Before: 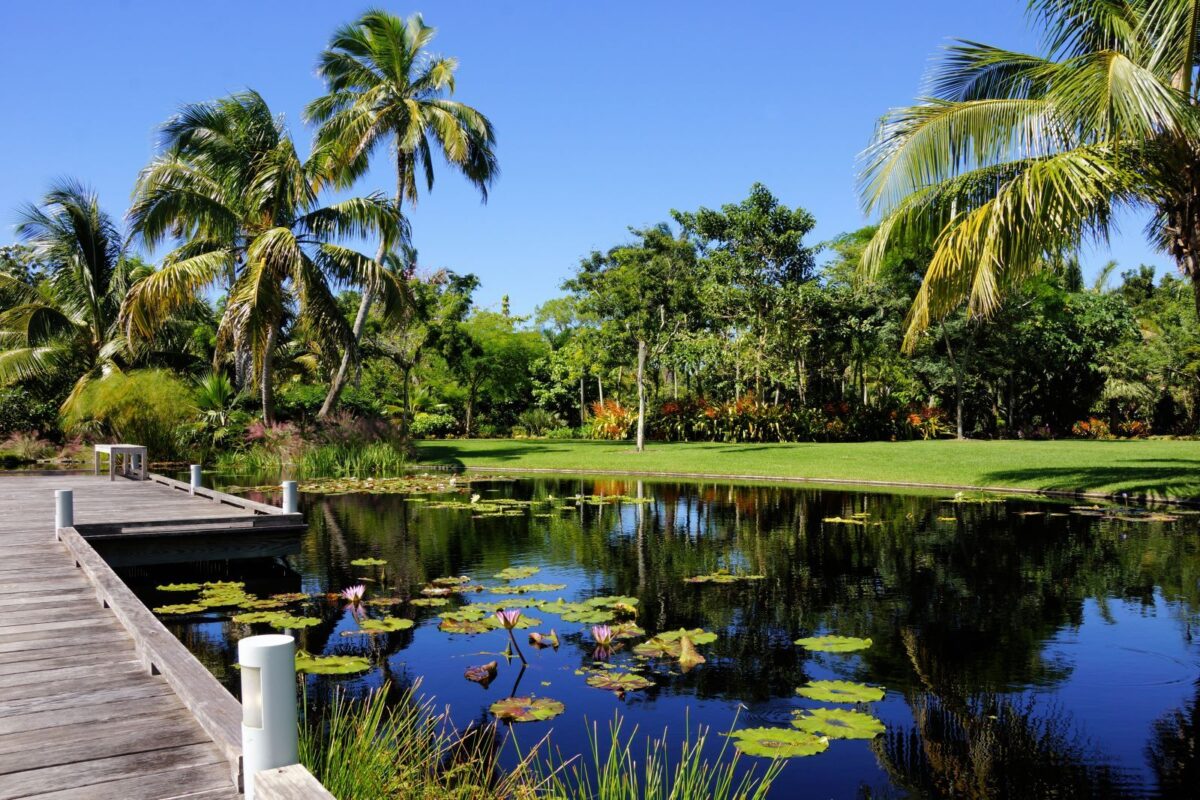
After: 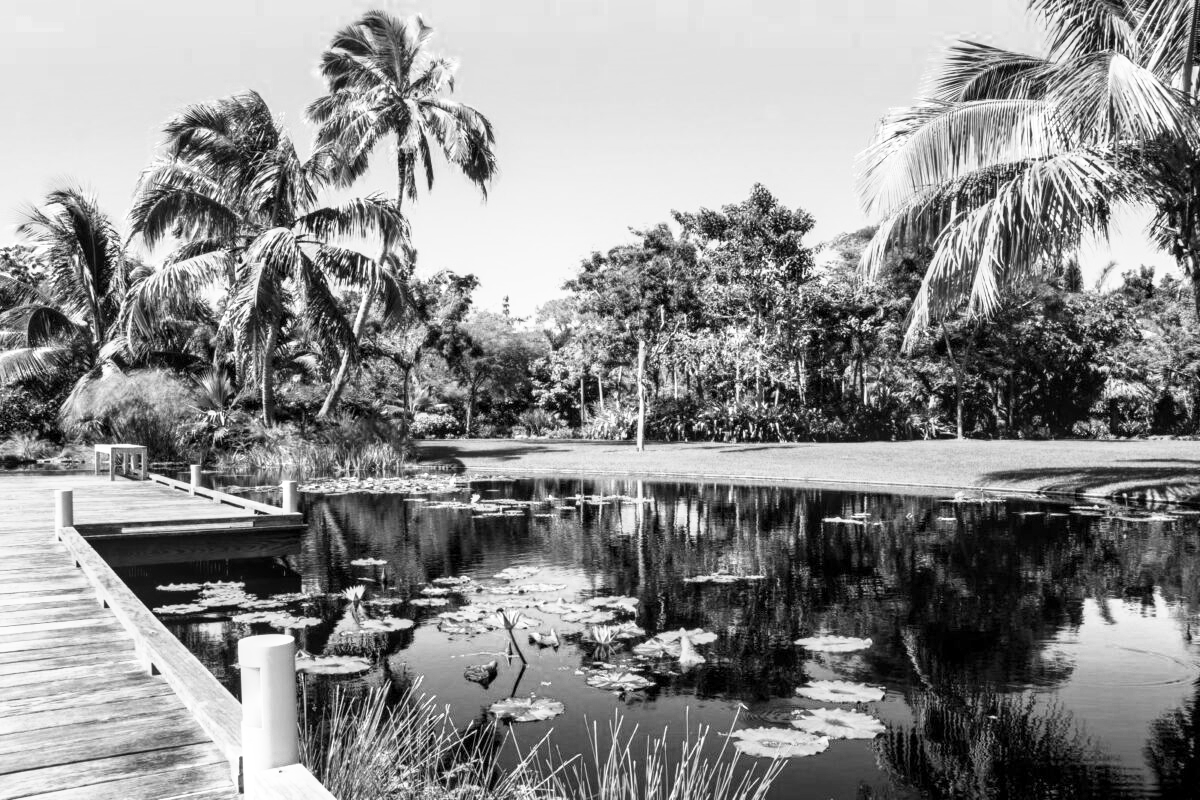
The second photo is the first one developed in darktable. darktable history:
color zones: curves: ch0 [(0, 0.466) (0.128, 0.466) (0.25, 0.5) (0.375, 0.456) (0.5, 0.5) (0.625, 0.5) (0.737, 0.652) (0.875, 0.5)]; ch1 [(0, 0.603) (0.125, 0.618) (0.261, 0.348) (0.372, 0.353) (0.497, 0.363) (0.611, 0.45) (0.731, 0.427) (0.875, 0.518) (0.998, 0.652)]; ch2 [(0, 0.559) (0.125, 0.451) (0.253, 0.564) (0.37, 0.578) (0.5, 0.466) (0.625, 0.471) (0.731, 0.471) (0.88, 0.485)]
local contrast: on, module defaults
monochrome: a 1.94, b -0.638
base curve: curves: ch0 [(0, 0) (0.495, 0.917) (1, 1)], preserve colors none
